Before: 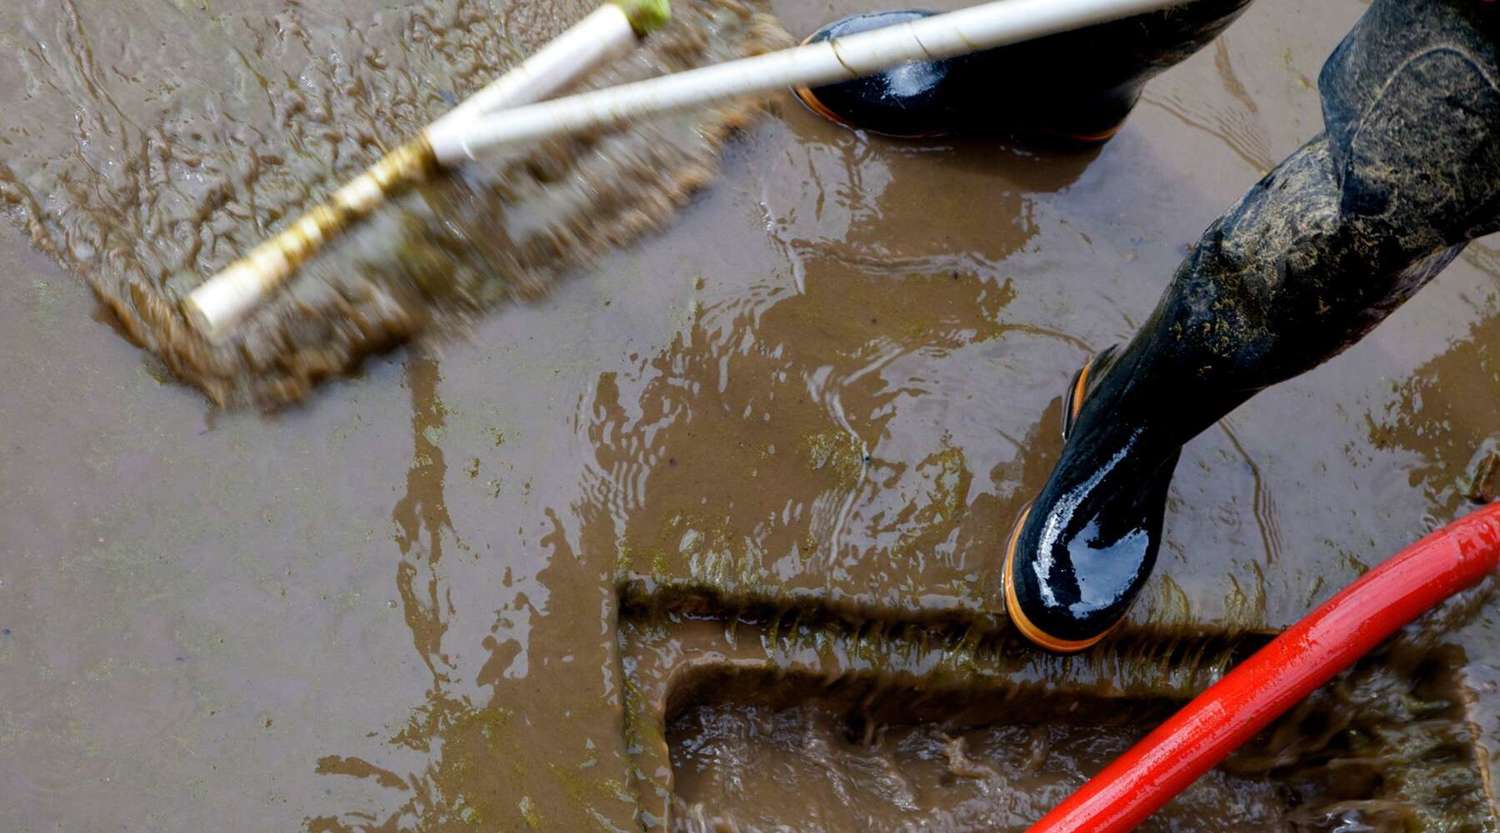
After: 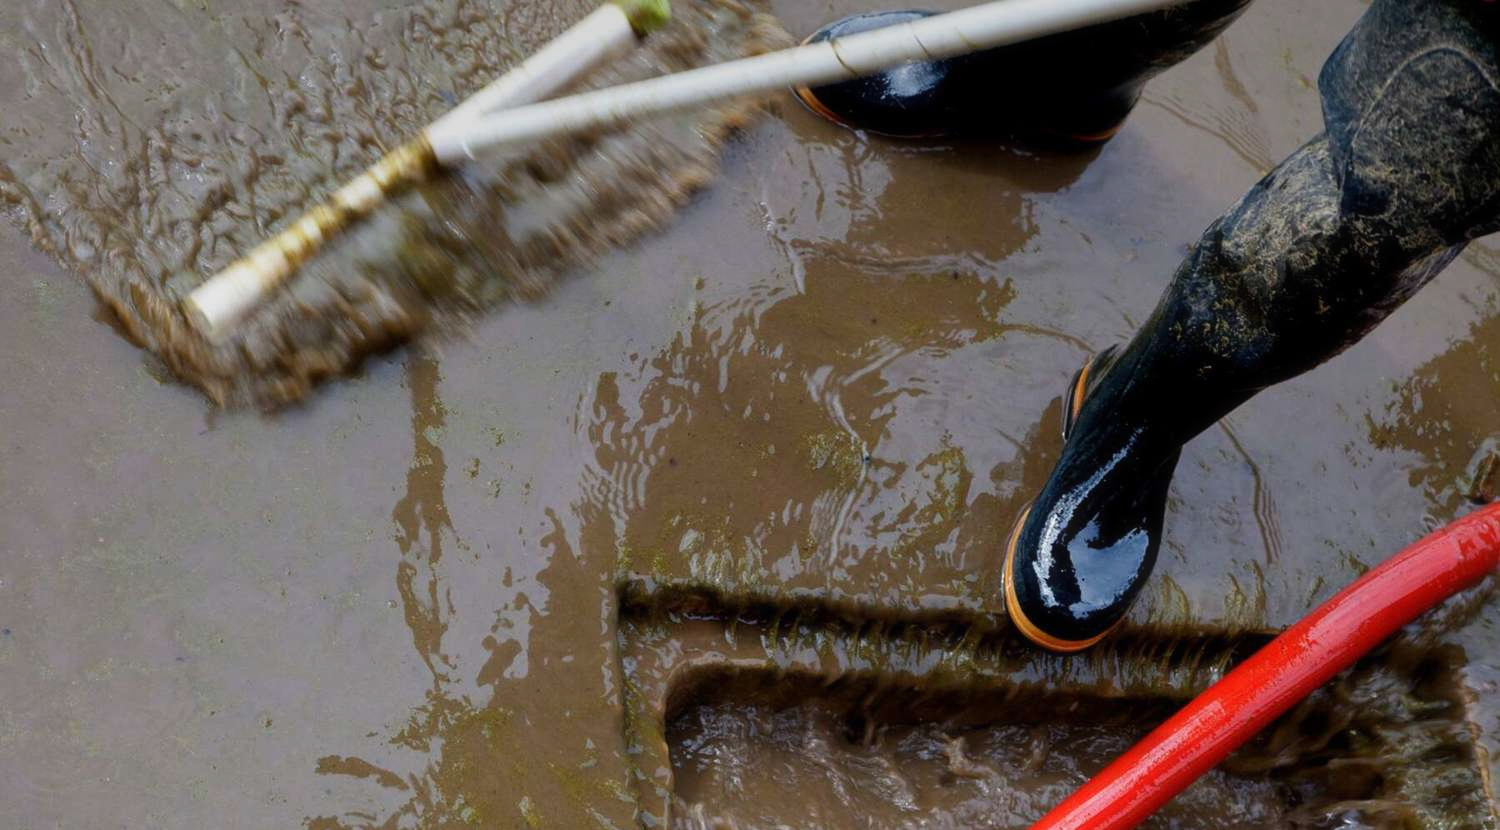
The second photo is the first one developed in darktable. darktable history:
crop: top 0.05%, bottom 0.098%
graduated density: on, module defaults
haze removal: strength -0.05
